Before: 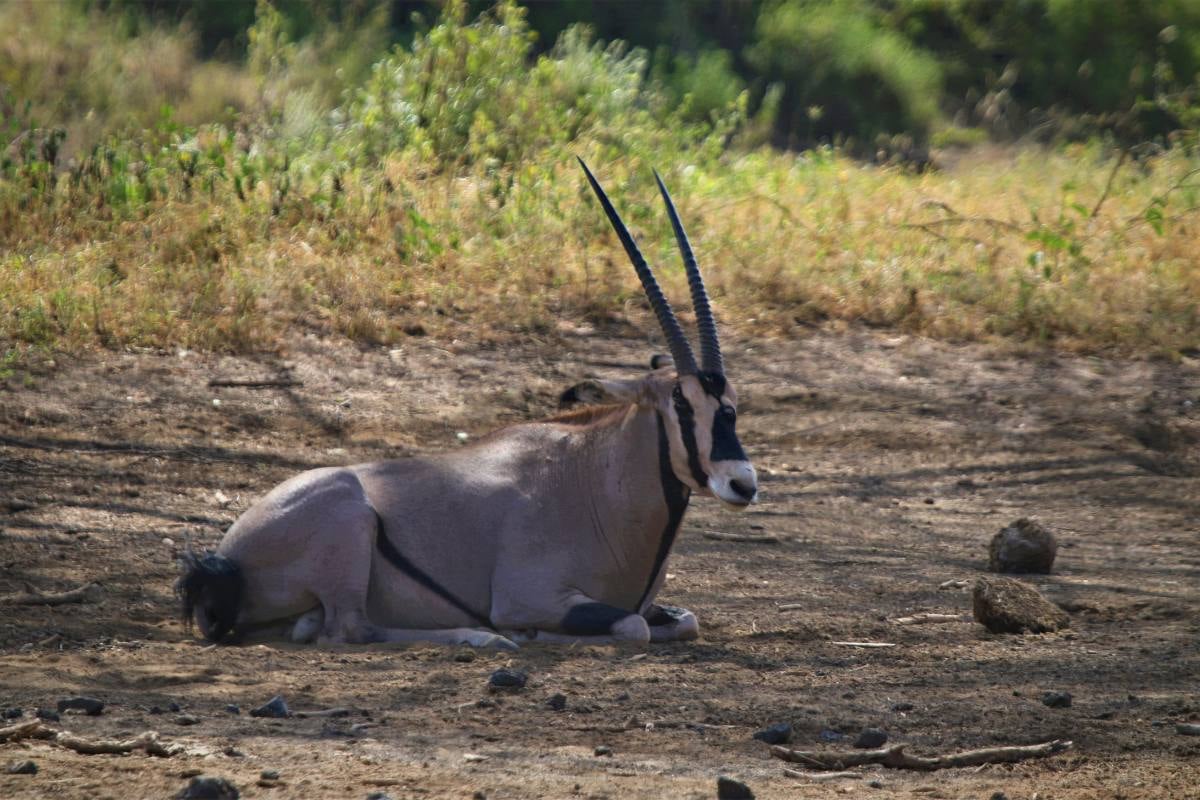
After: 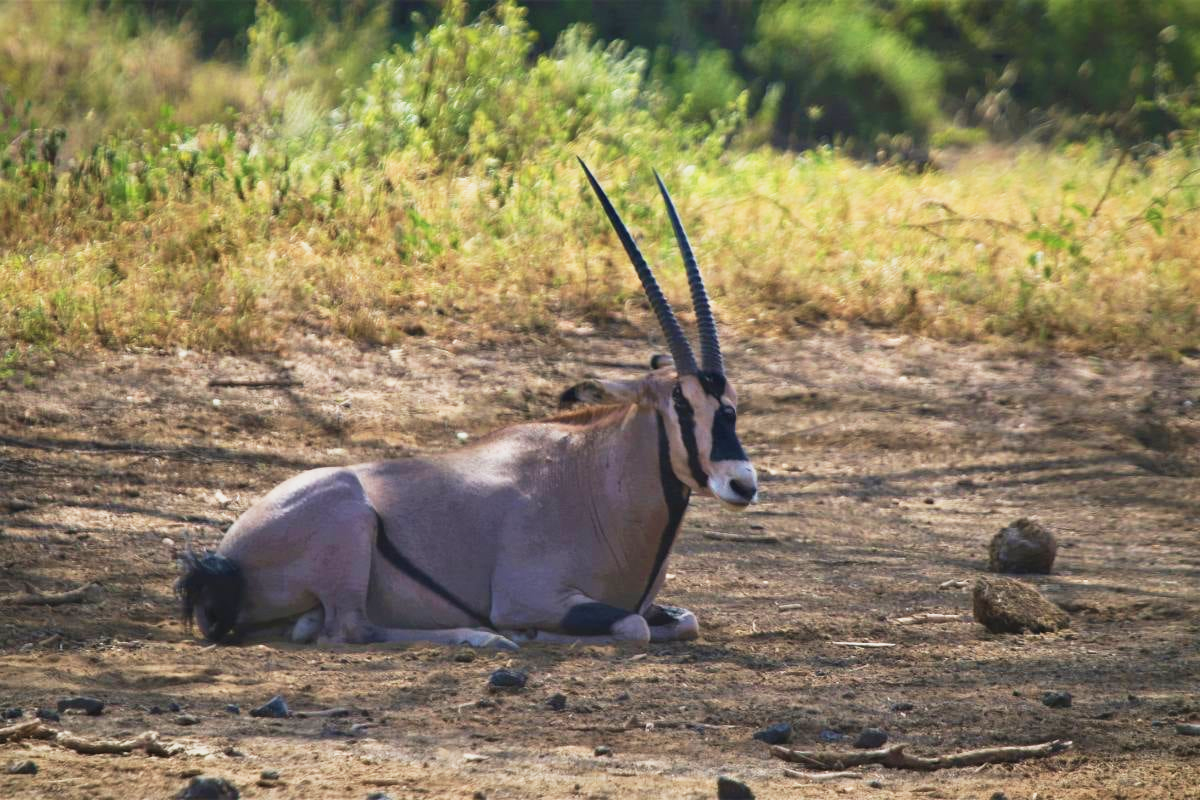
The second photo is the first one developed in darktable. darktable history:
velvia: on, module defaults
exposure: black level correction -0.003, exposure 0.04 EV, compensate highlight preservation false
base curve: curves: ch0 [(0, 0) (0.088, 0.125) (0.176, 0.251) (0.354, 0.501) (0.613, 0.749) (1, 0.877)], preserve colors none
